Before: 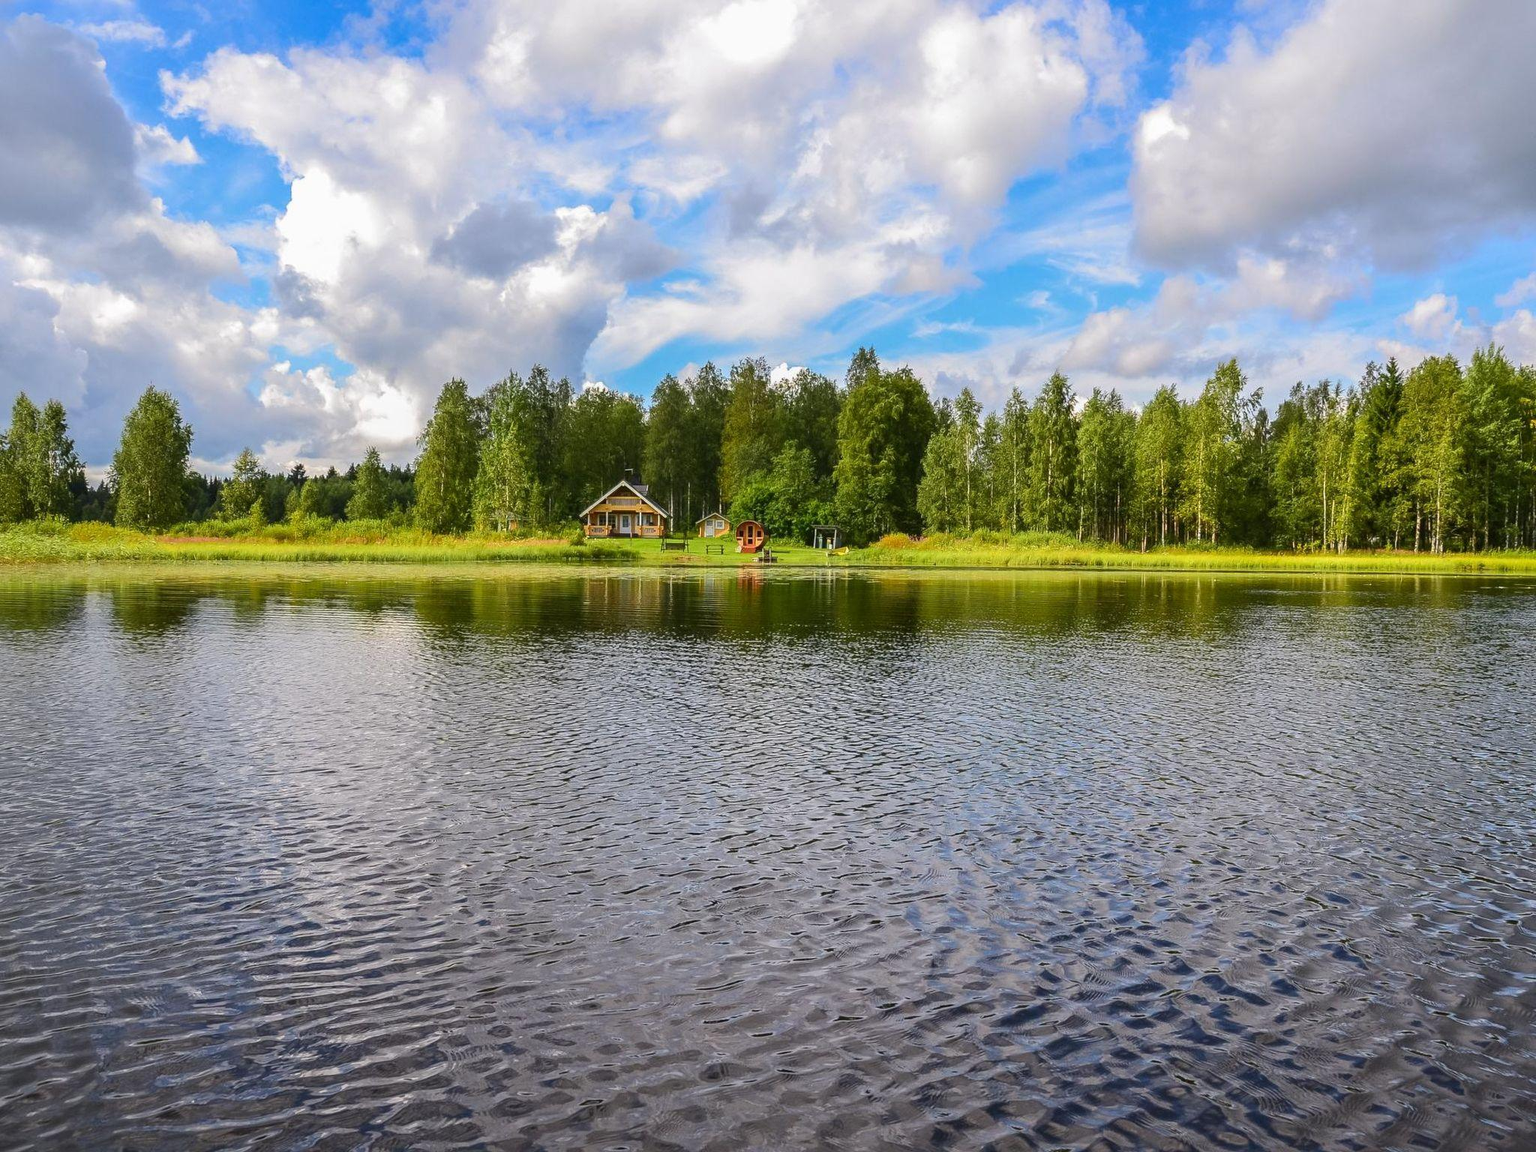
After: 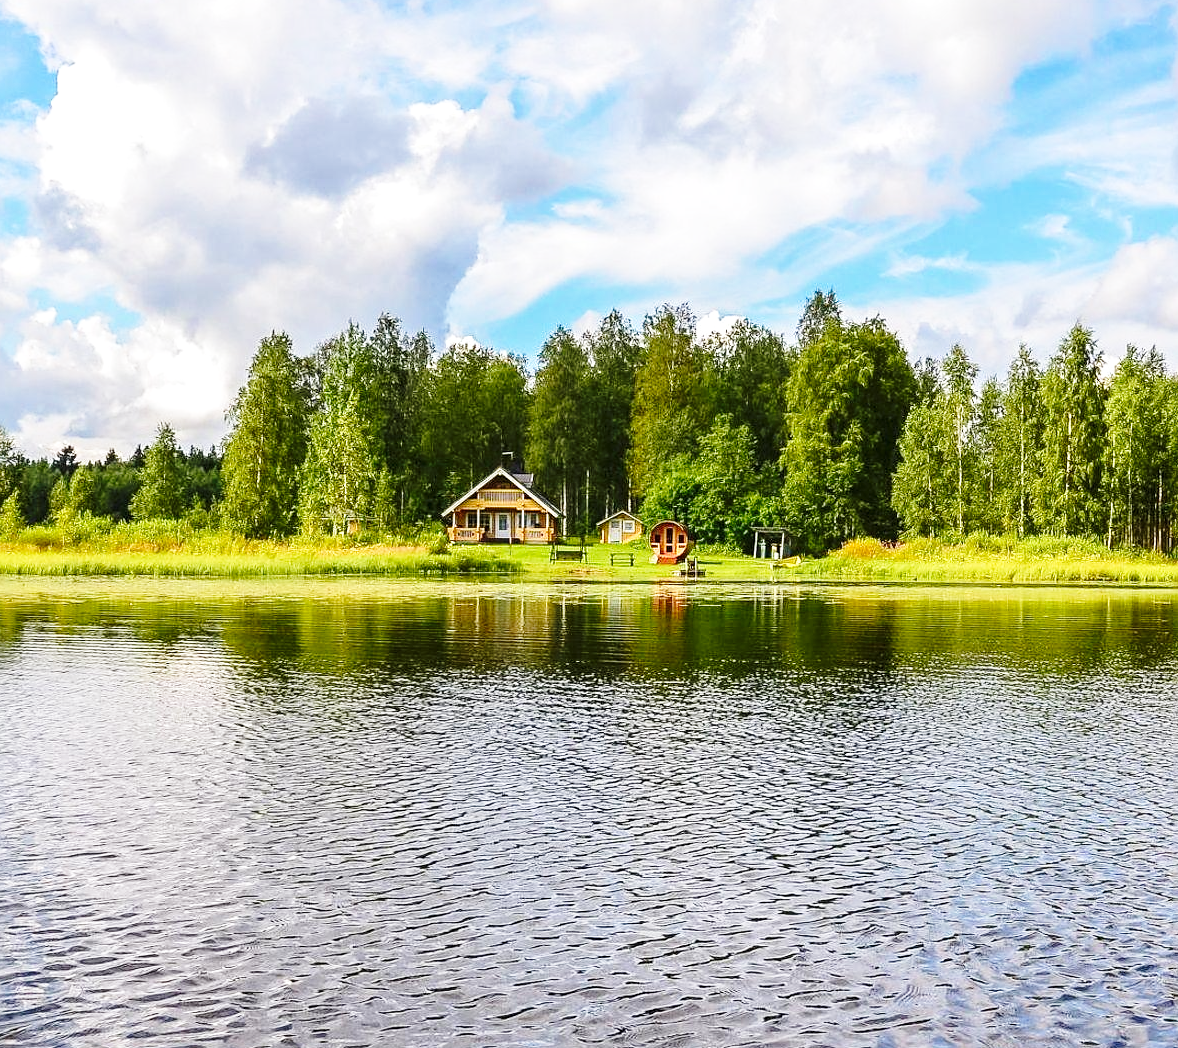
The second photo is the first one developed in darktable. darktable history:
sharpen: radius 1.897, amount 0.39, threshold 1.55
local contrast: highlights 102%, shadows 99%, detail 119%, midtone range 0.2
crop: left 16.208%, top 11.297%, right 26.251%, bottom 20.409%
base curve: curves: ch0 [(0, 0) (0.028, 0.03) (0.121, 0.232) (0.46, 0.748) (0.859, 0.968) (1, 1)], preserve colors none
